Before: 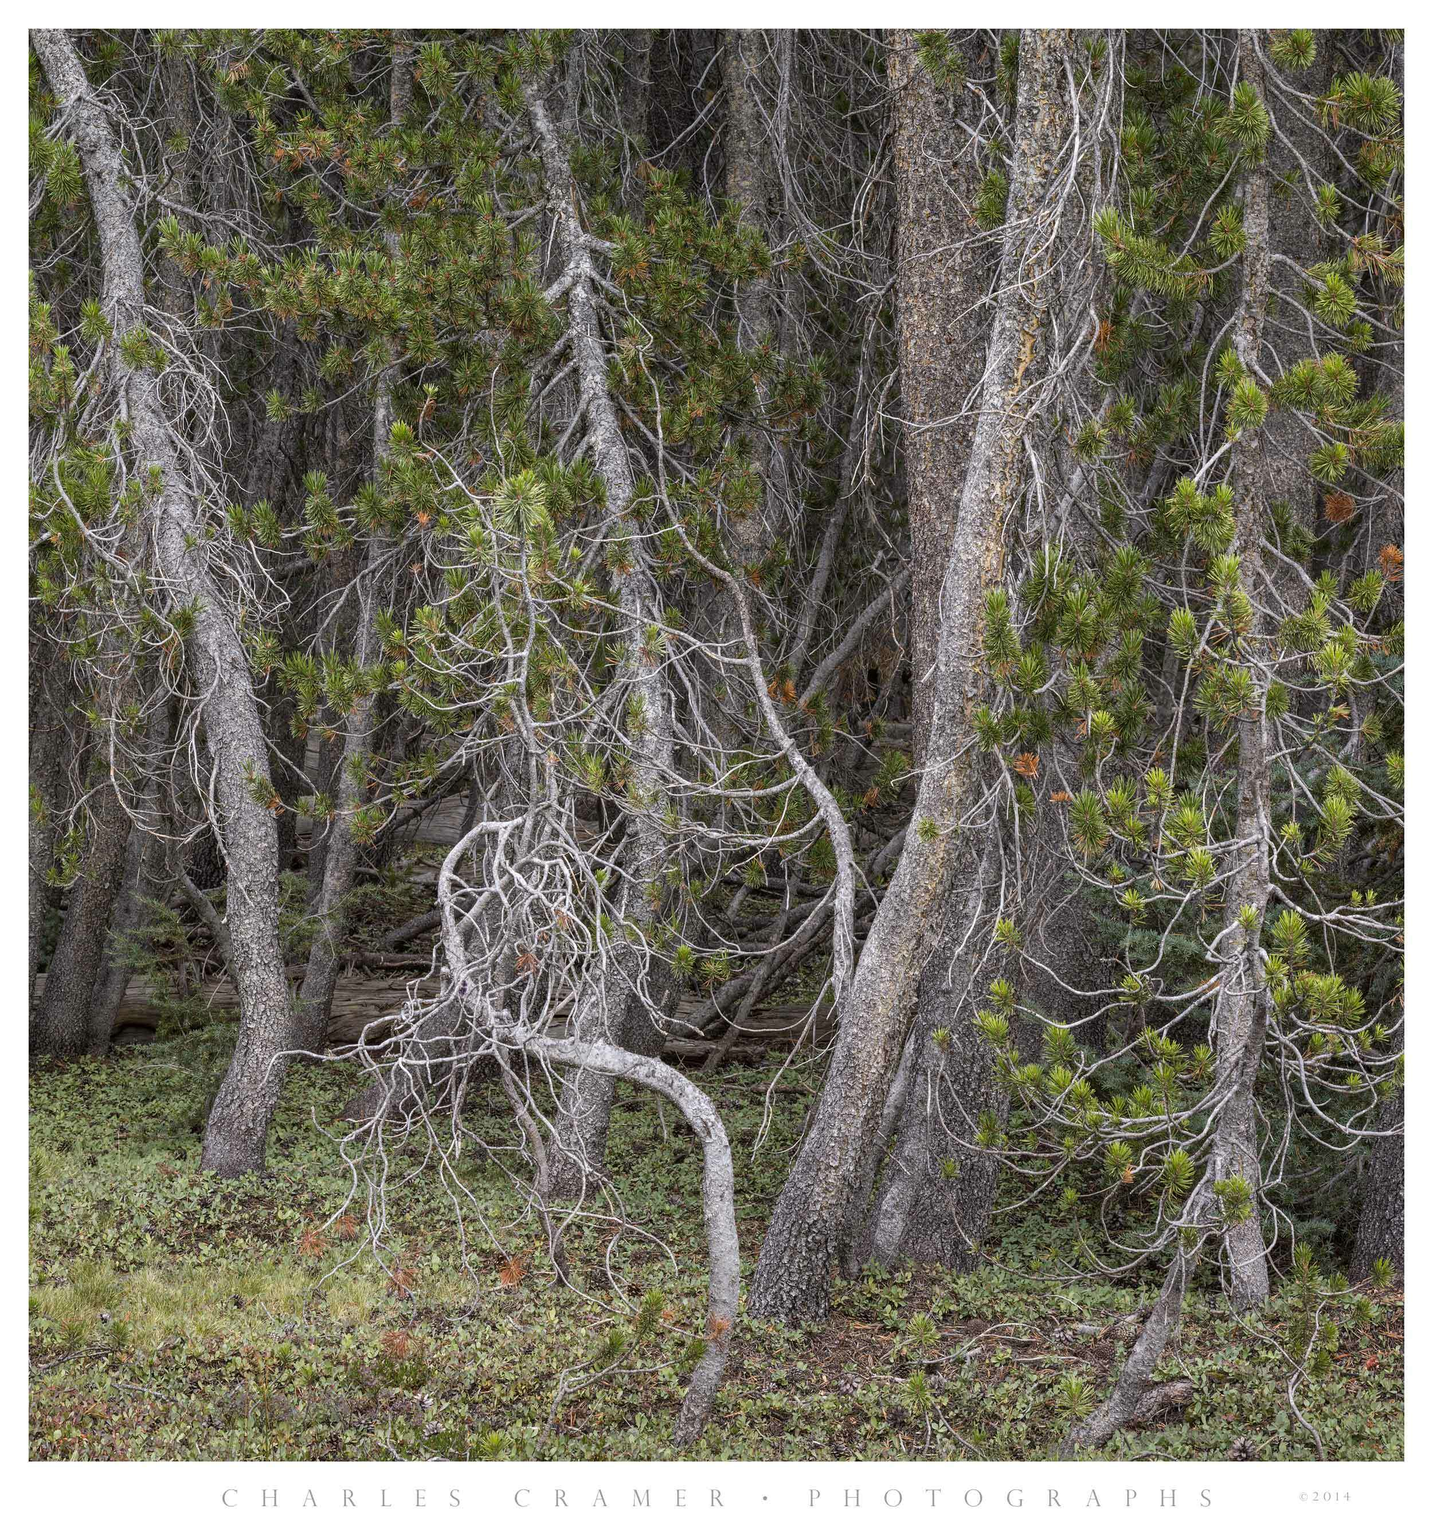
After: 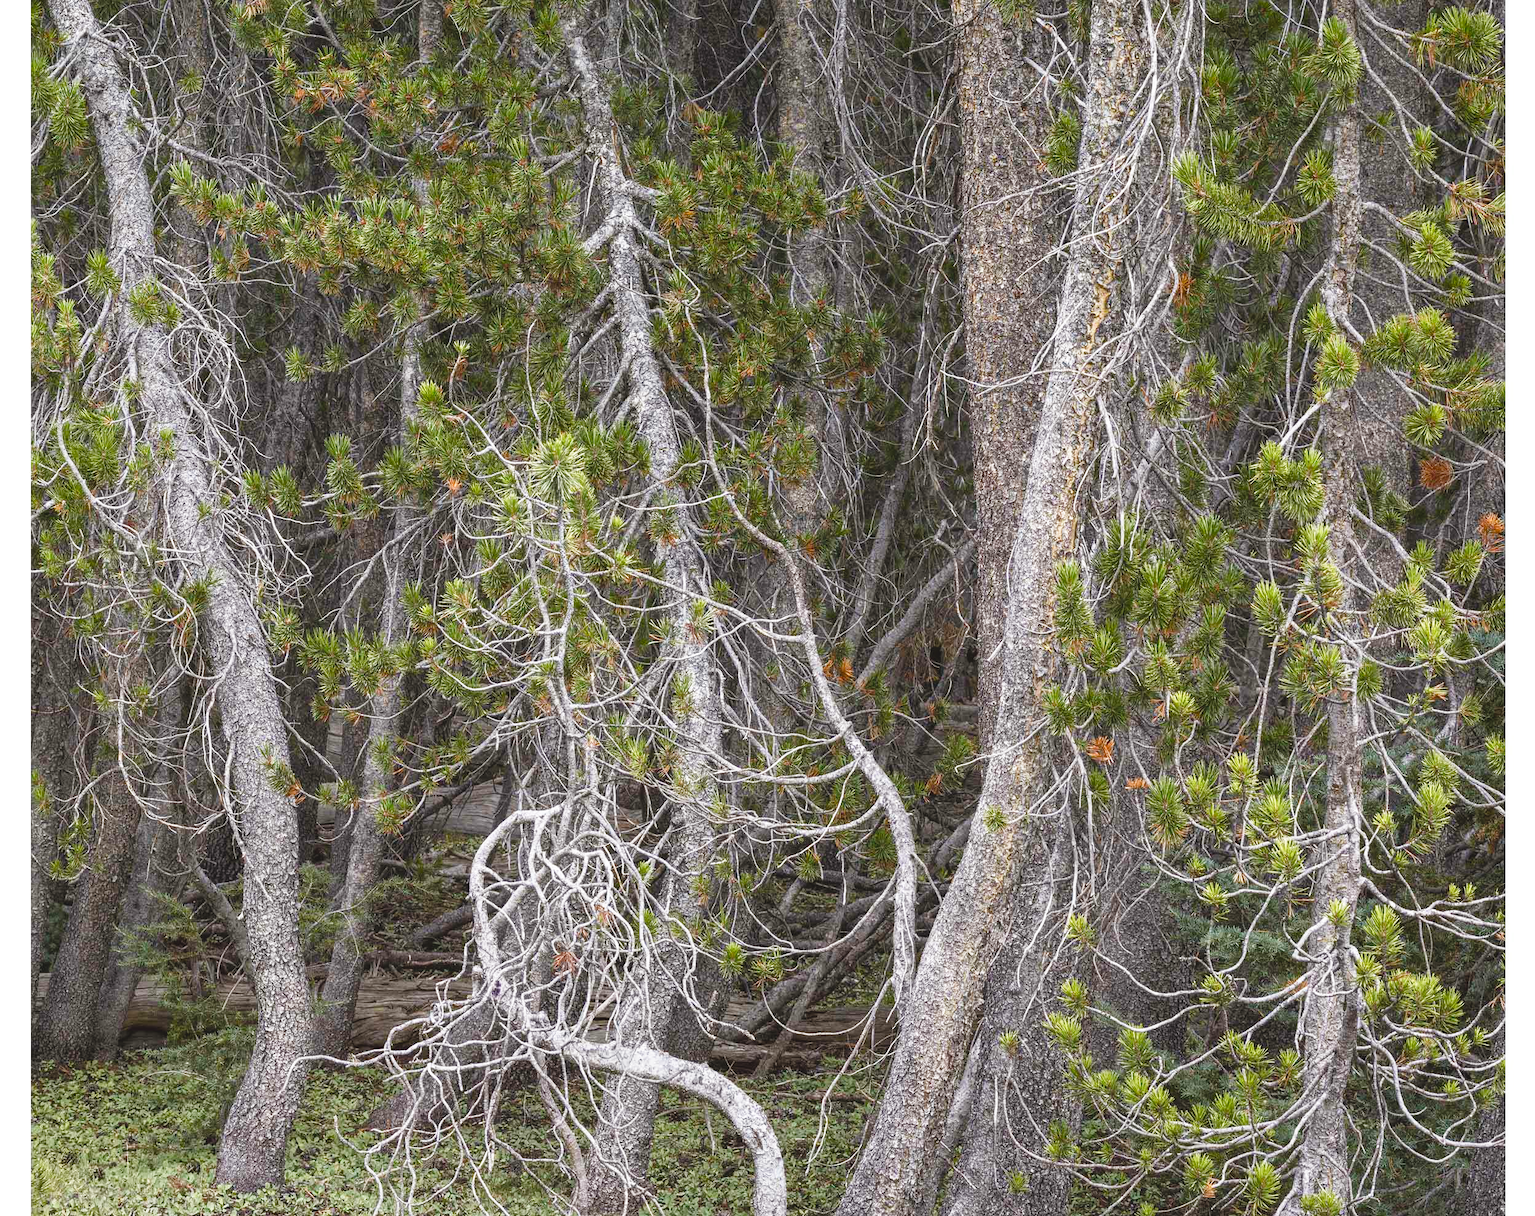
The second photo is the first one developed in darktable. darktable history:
color balance rgb: global offset › luminance 0.709%, linear chroma grading › global chroma -15.084%, perceptual saturation grading › global saturation 20%, perceptual saturation grading › highlights -25.186%, perceptual saturation grading › shadows 50.54%, global vibrance 9.345%
base curve: curves: ch0 [(0, 0) (0.579, 0.807) (1, 1)], preserve colors none
crop: top 4.326%, bottom 21.547%
